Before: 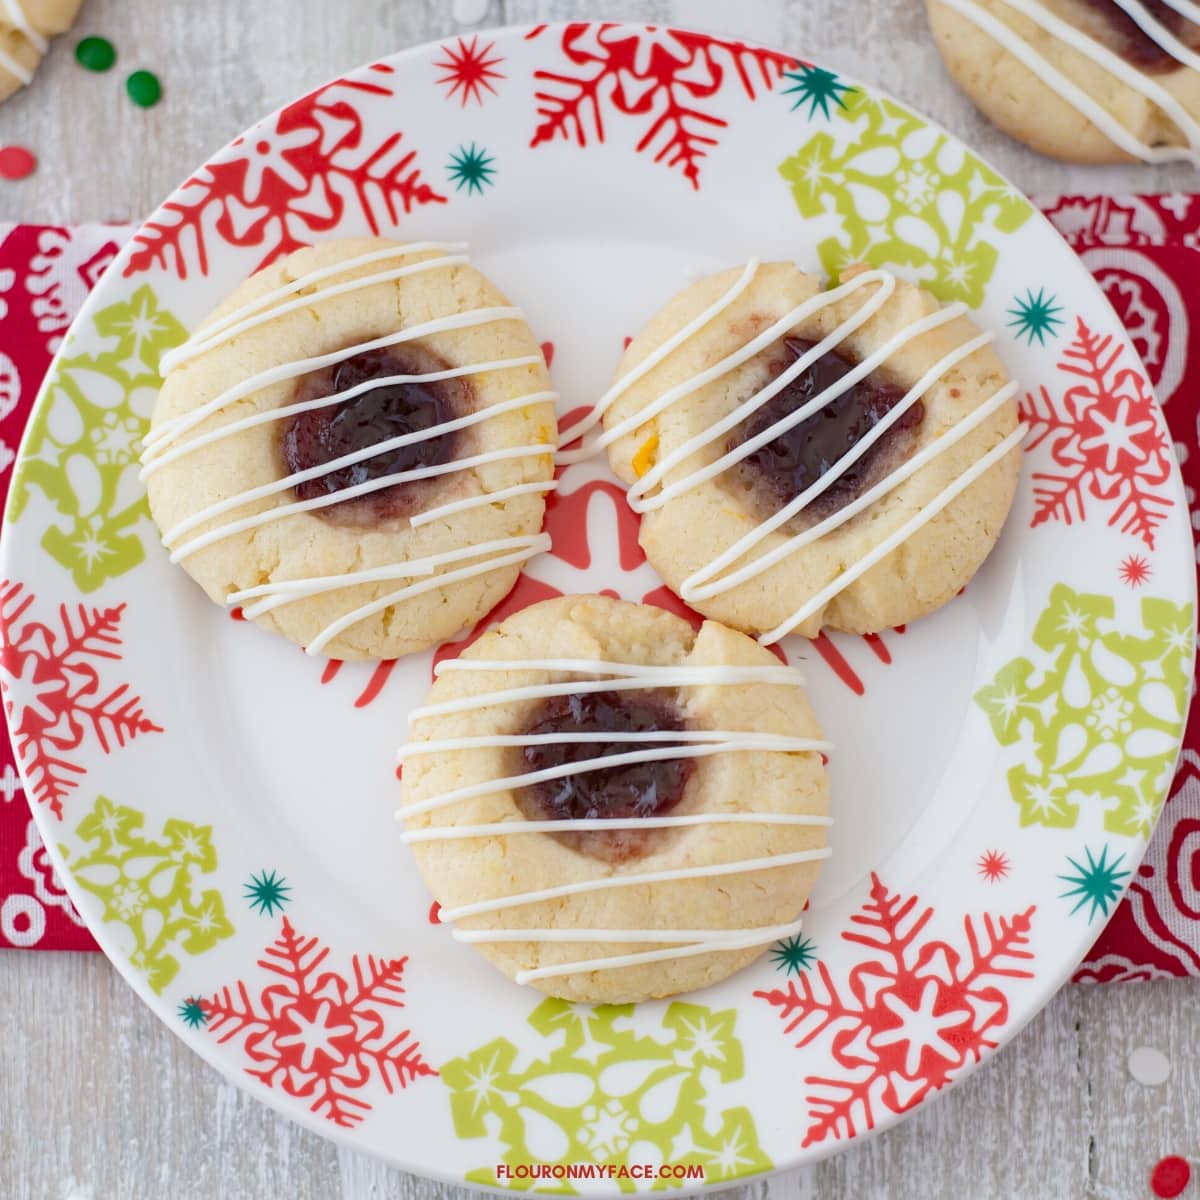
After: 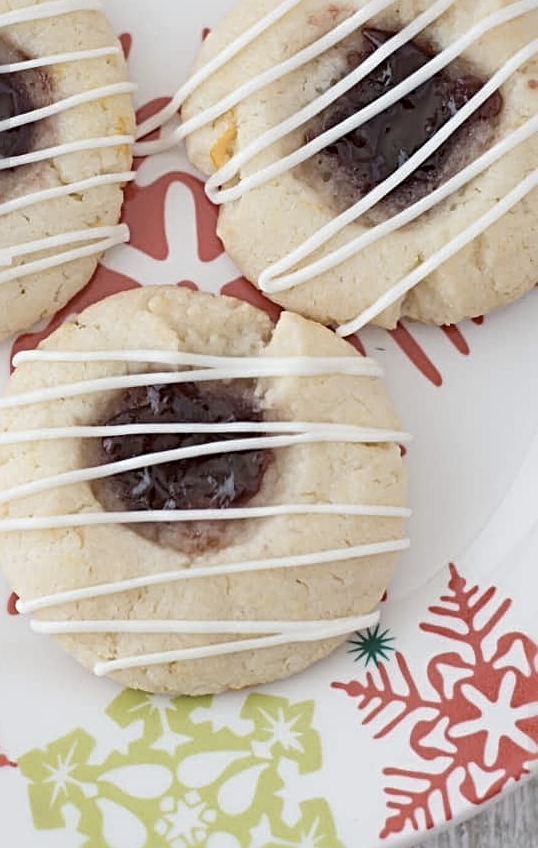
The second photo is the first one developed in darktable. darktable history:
crop: left 35.231%, top 25.817%, right 19.906%, bottom 3.455%
sharpen: radius 3.981
exposure: compensate highlight preservation false
color correction: highlights b* -0.019, saturation 0.593
